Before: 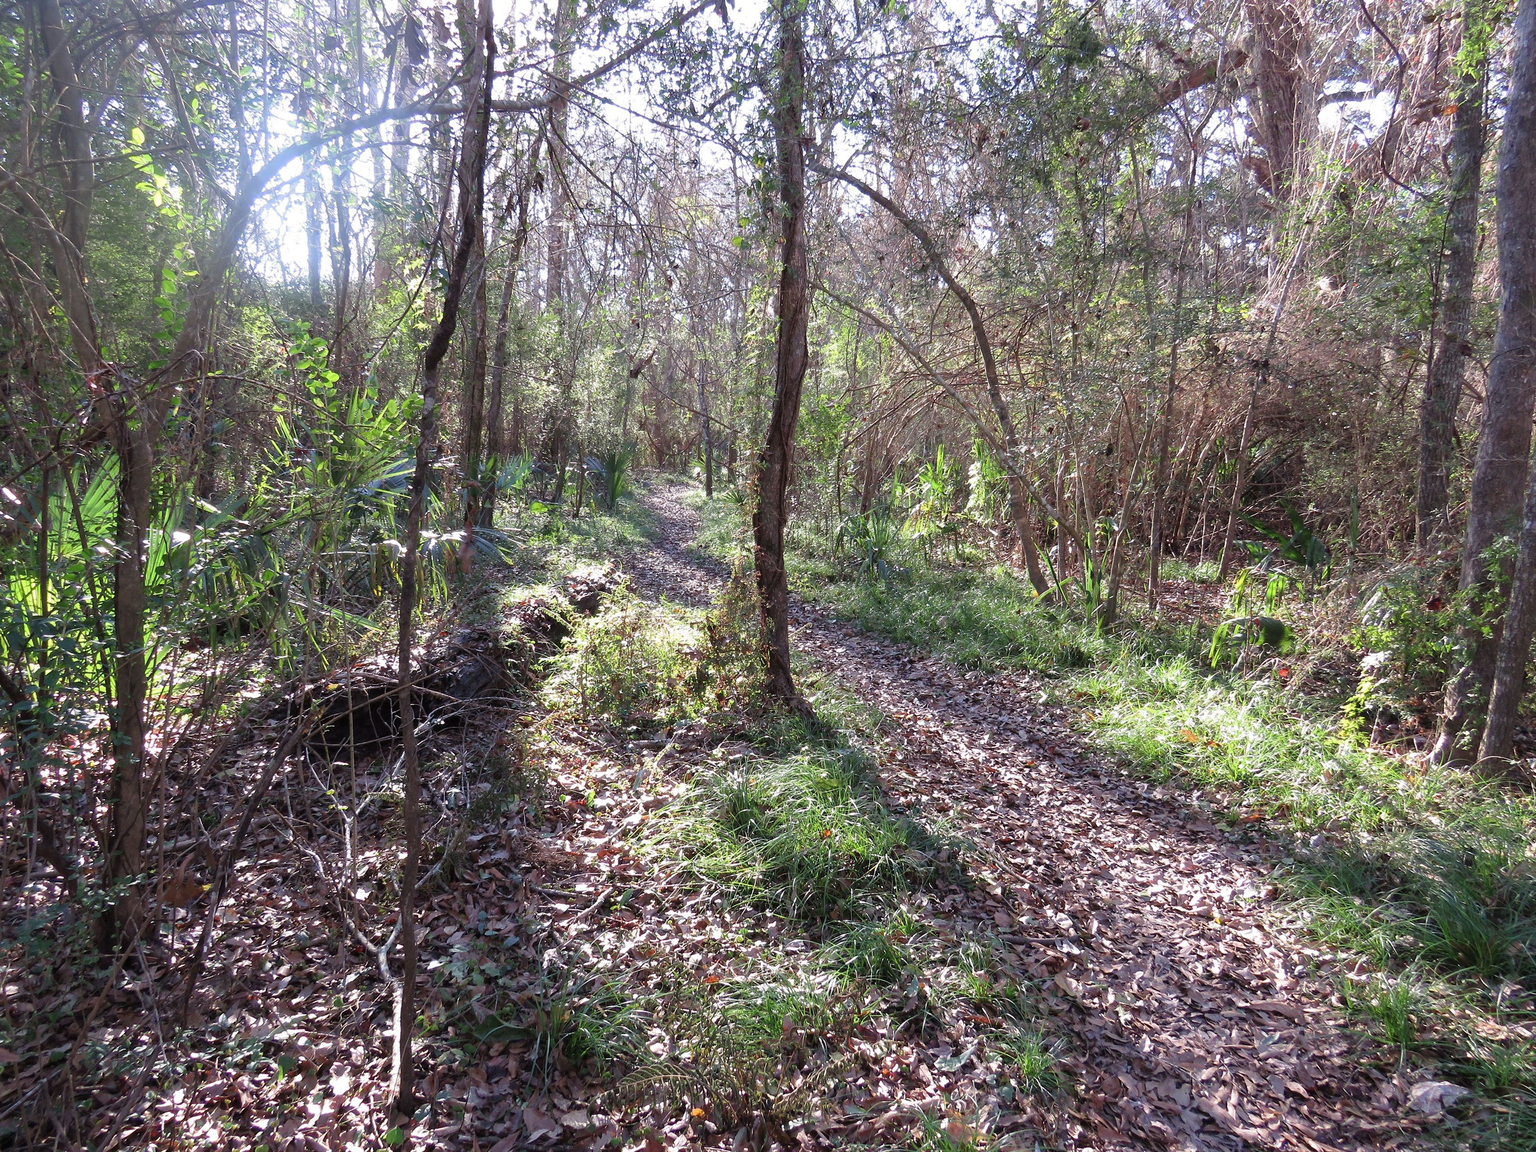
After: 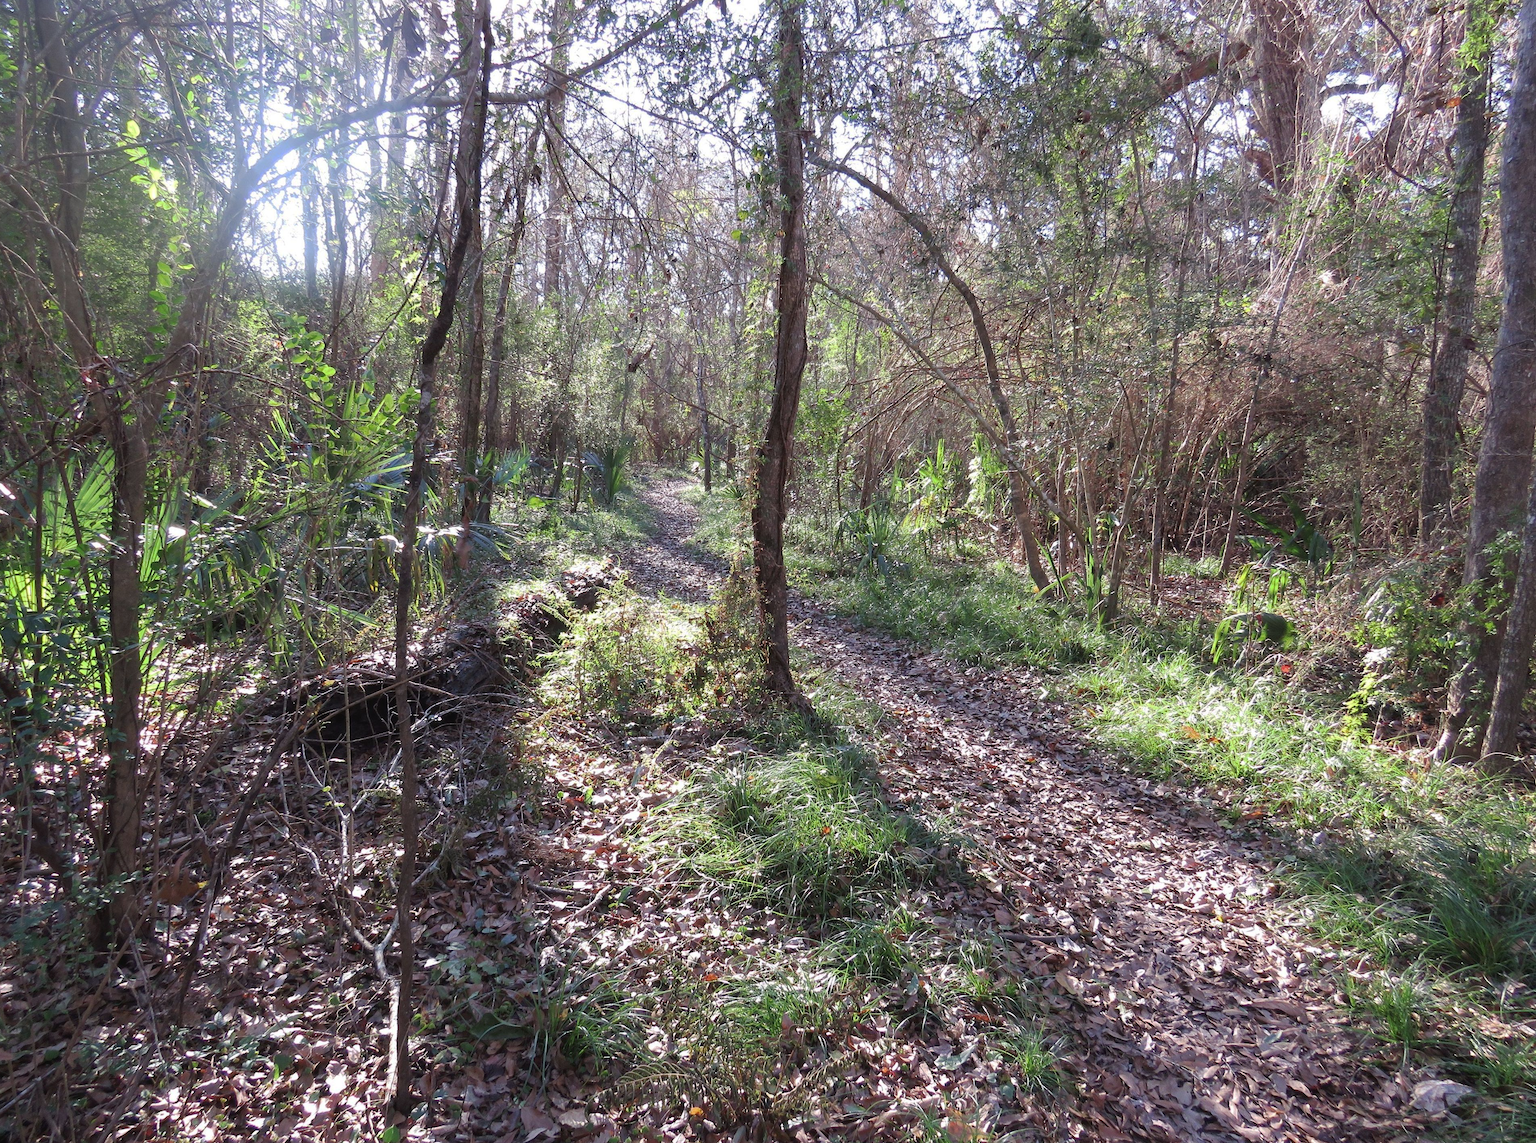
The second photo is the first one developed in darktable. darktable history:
crop: left 0.414%, top 0.733%, right 0.187%, bottom 0.623%
tone curve: curves: ch0 [(0, 0) (0.003, 0.027) (0.011, 0.03) (0.025, 0.04) (0.044, 0.063) (0.069, 0.093) (0.1, 0.125) (0.136, 0.153) (0.177, 0.191) (0.224, 0.232) (0.277, 0.279) (0.335, 0.333) (0.399, 0.39) (0.468, 0.457) (0.543, 0.535) (0.623, 0.611) (0.709, 0.683) (0.801, 0.758) (0.898, 0.853) (1, 1)], preserve colors none
